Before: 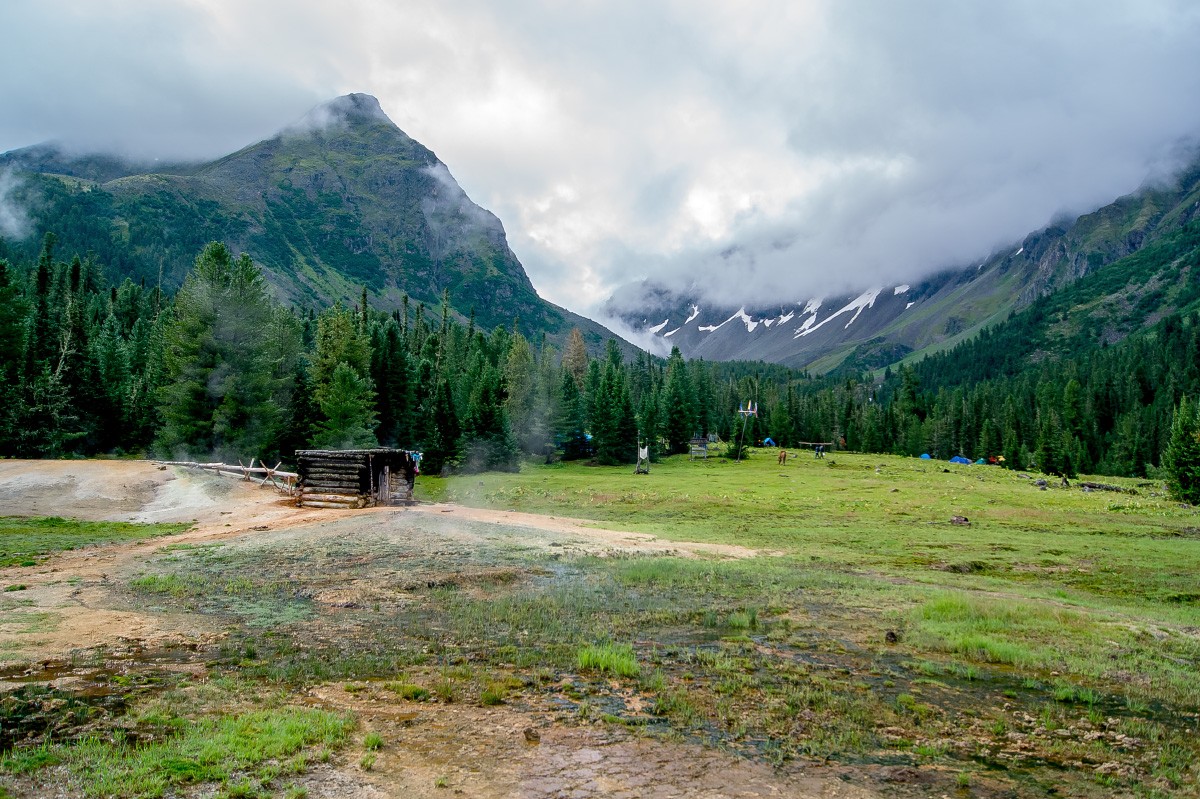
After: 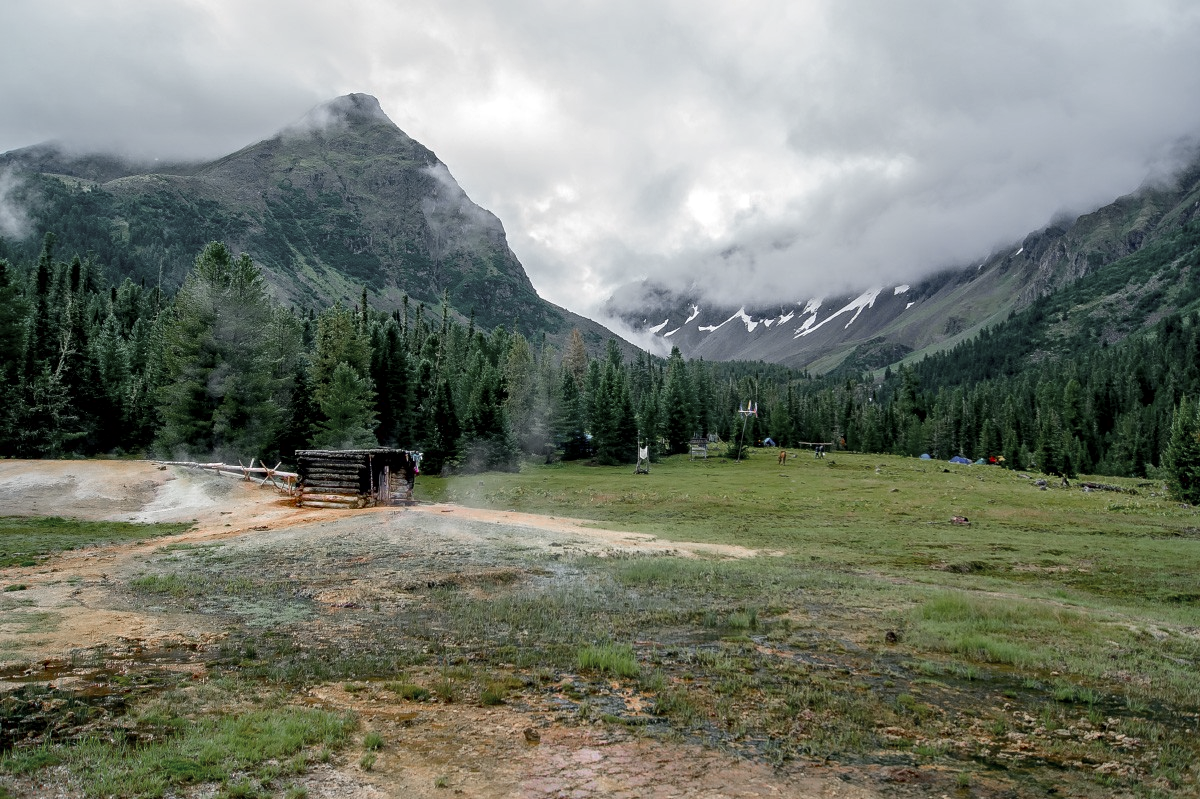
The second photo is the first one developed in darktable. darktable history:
color zones: curves: ch0 [(0, 0.48) (0.209, 0.398) (0.305, 0.332) (0.429, 0.493) (0.571, 0.5) (0.714, 0.5) (0.857, 0.5) (1, 0.48)]; ch1 [(0, 0.736) (0.143, 0.625) (0.225, 0.371) (0.429, 0.256) (0.571, 0.241) (0.714, 0.213) (0.857, 0.48) (1, 0.736)]; ch2 [(0, 0.448) (0.143, 0.498) (0.286, 0.5) (0.429, 0.5) (0.571, 0.5) (0.714, 0.5) (0.857, 0.5) (1, 0.448)]
local contrast: mode bilateral grid, contrast 20, coarseness 50, detail 120%, midtone range 0.2
